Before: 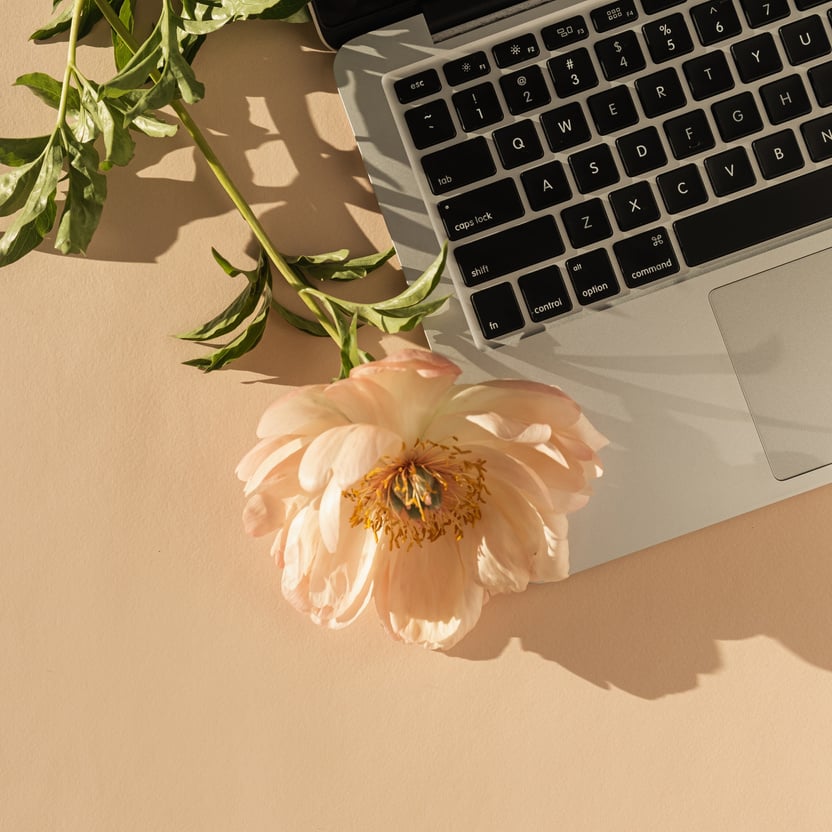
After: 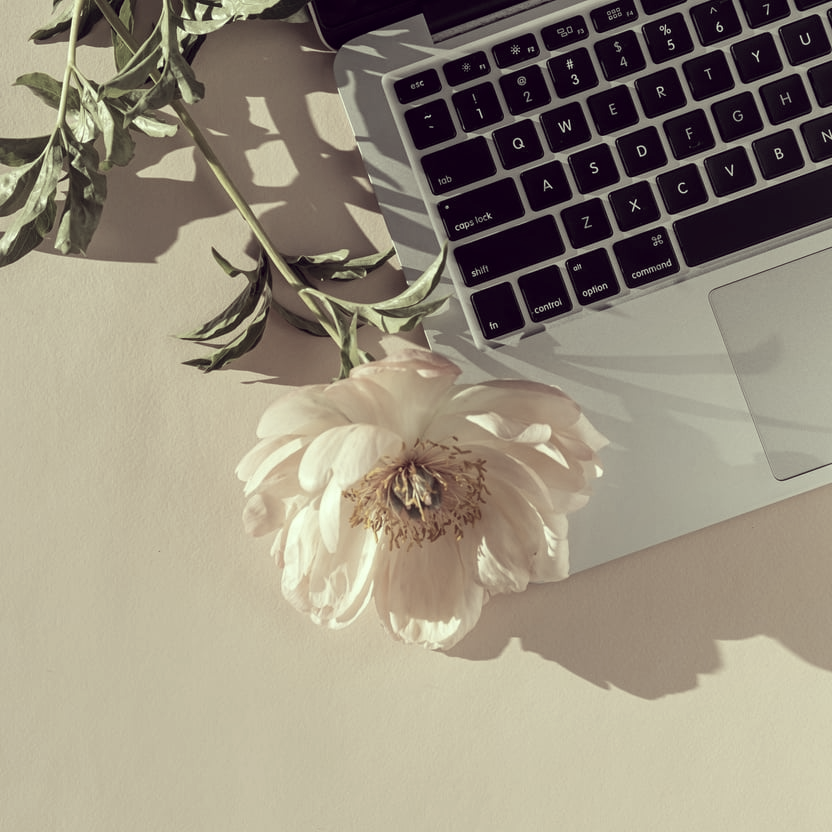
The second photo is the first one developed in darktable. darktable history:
local contrast: highlights 106%, shadows 102%, detail 119%, midtone range 0.2
color correction: highlights a* -20.16, highlights b* 20.9, shadows a* 19.36, shadows b* -19.86, saturation 0.383
